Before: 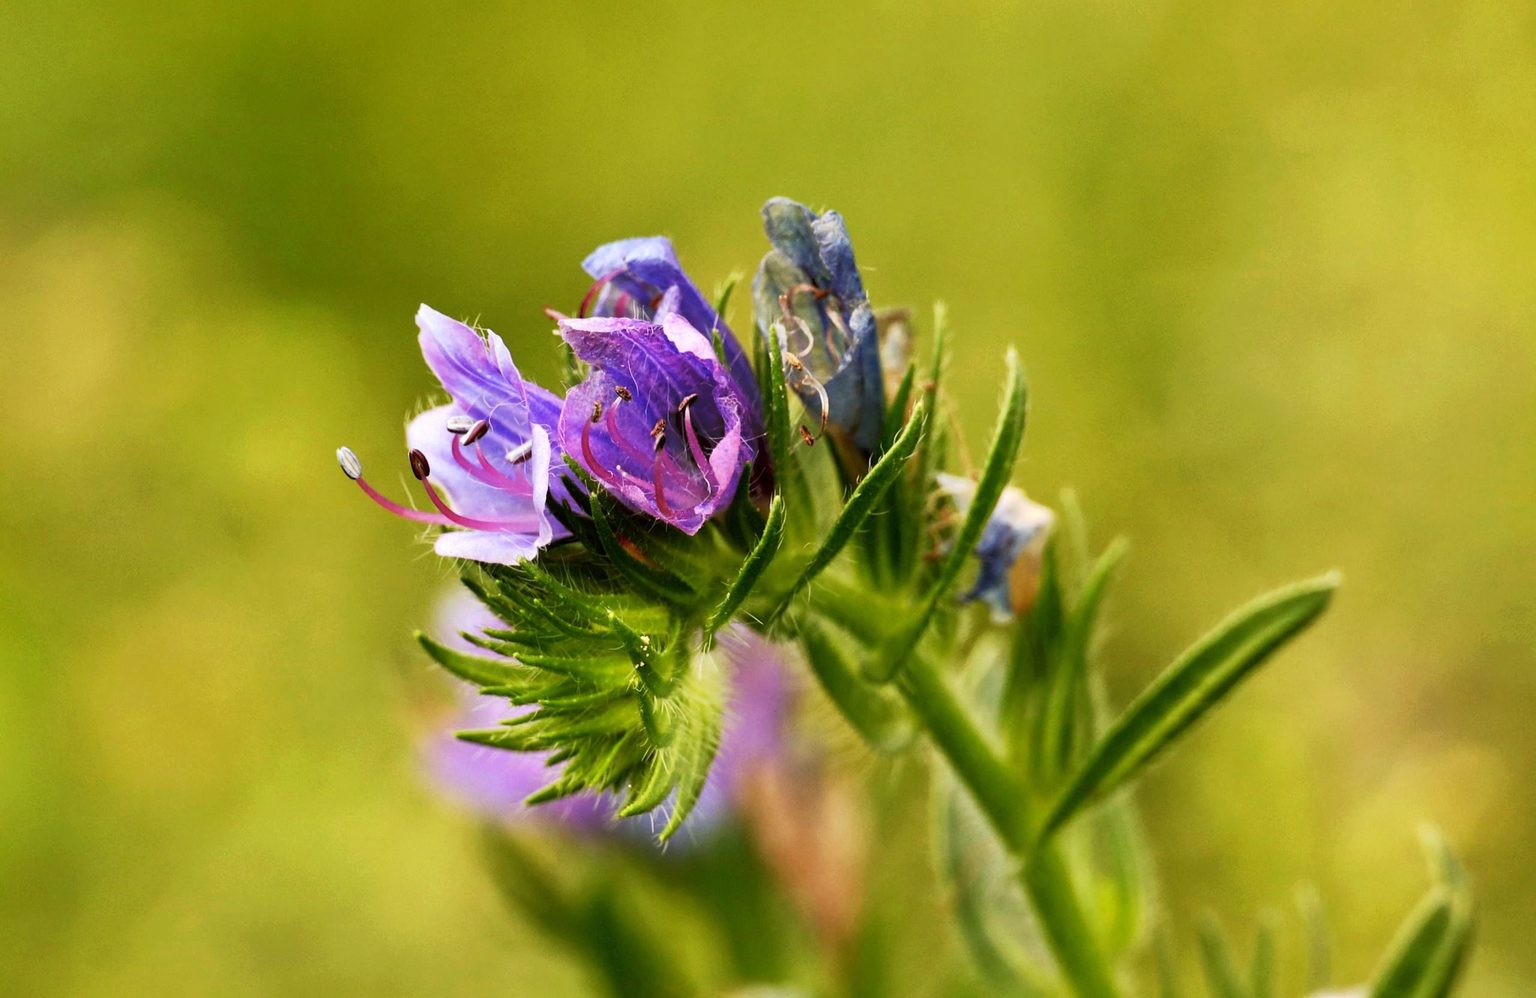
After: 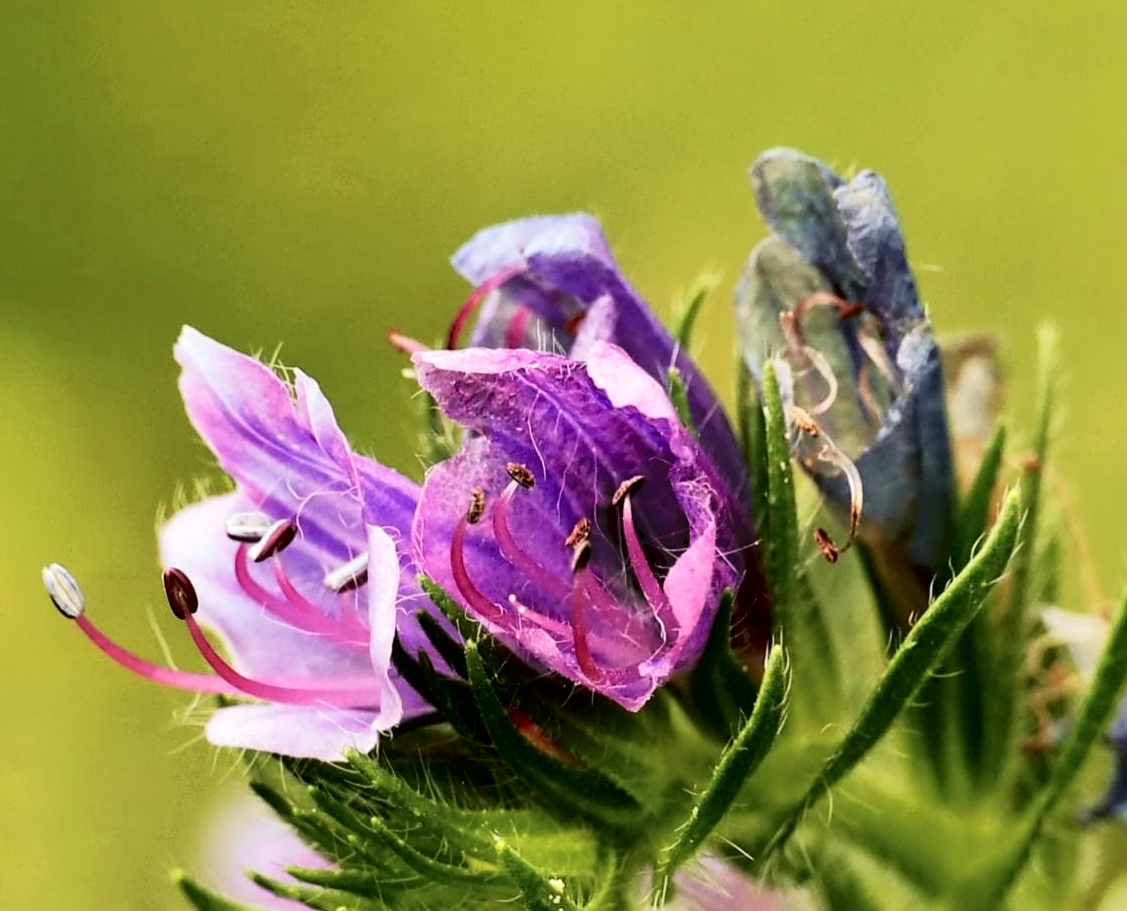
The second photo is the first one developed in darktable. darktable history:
tone curve: curves: ch0 [(0.003, 0) (0.066, 0.023) (0.149, 0.094) (0.264, 0.238) (0.395, 0.421) (0.517, 0.56) (0.688, 0.743) (0.813, 0.846) (1, 1)]; ch1 [(0, 0) (0.164, 0.115) (0.337, 0.332) (0.39, 0.398) (0.464, 0.461) (0.501, 0.5) (0.507, 0.503) (0.534, 0.537) (0.577, 0.59) (0.652, 0.681) (0.733, 0.749) (0.811, 0.796) (1, 1)]; ch2 [(0, 0) (0.337, 0.382) (0.464, 0.476) (0.501, 0.502) (0.527, 0.54) (0.551, 0.565) (0.6, 0.59) (0.687, 0.675) (1, 1)], color space Lab, independent channels, preserve colors none
crop: left 20.248%, top 10.86%, right 35.675%, bottom 34.321%
contrast equalizer: y [[0.5 ×4, 0.524, 0.59], [0.5 ×6], [0.5 ×6], [0, 0, 0, 0.01, 0.045, 0.012], [0, 0, 0, 0.044, 0.195, 0.131]]
